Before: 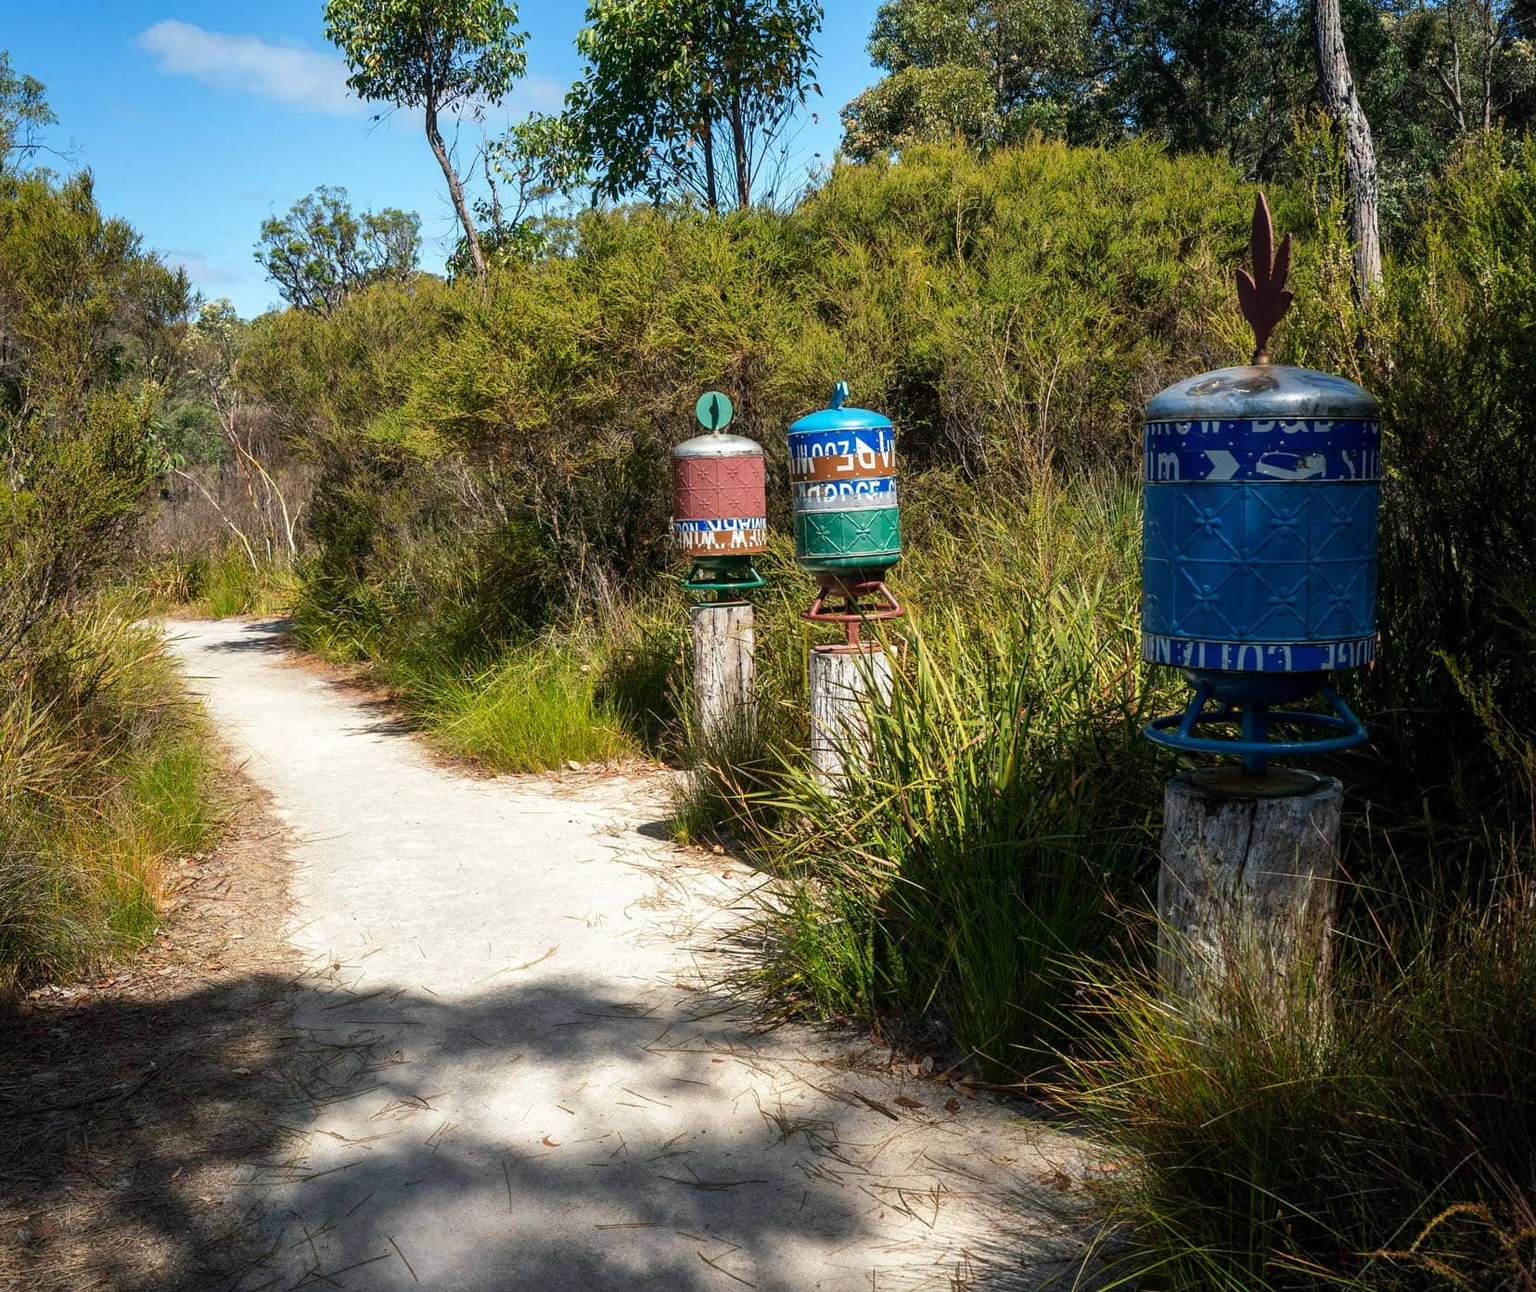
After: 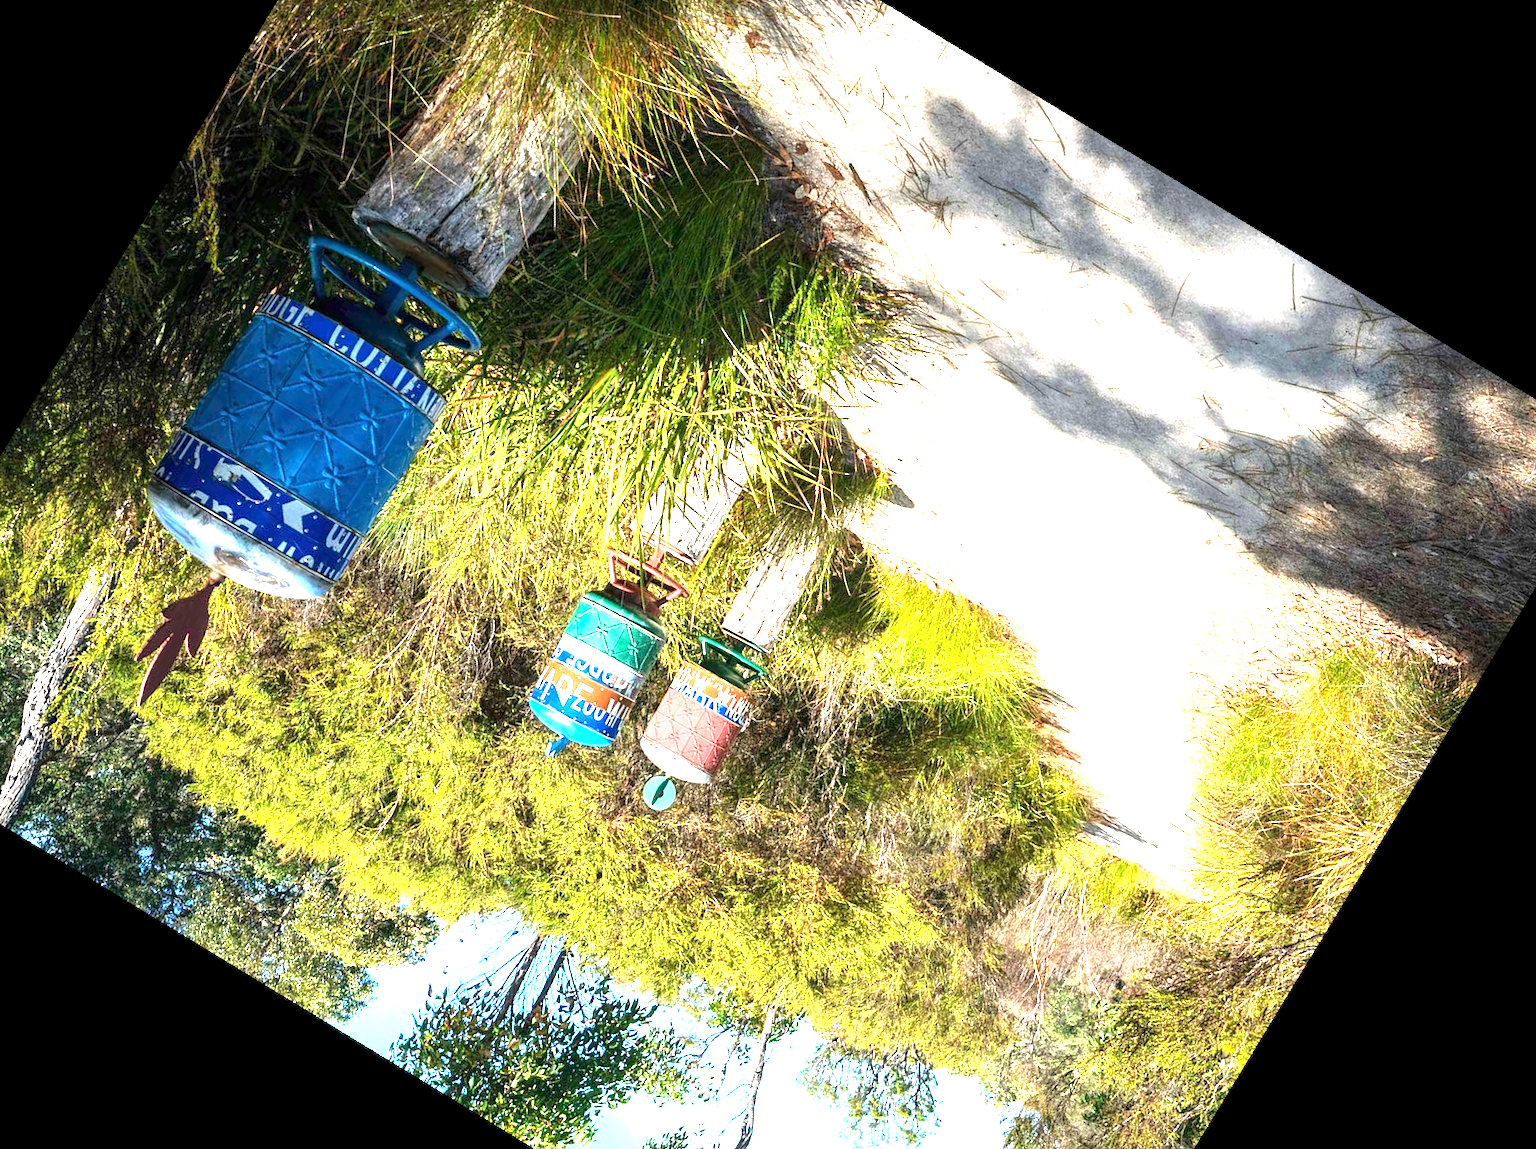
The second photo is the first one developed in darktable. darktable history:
exposure: exposure 2.25 EV, compensate highlight preservation false
crop and rotate: angle 148.68°, left 9.111%, top 15.603%, right 4.588%, bottom 17.041%
